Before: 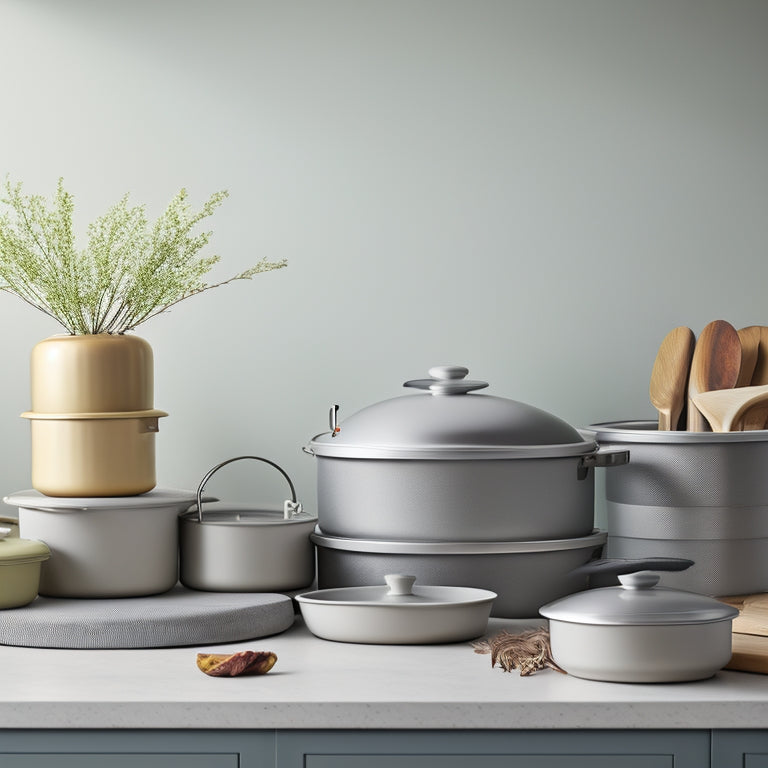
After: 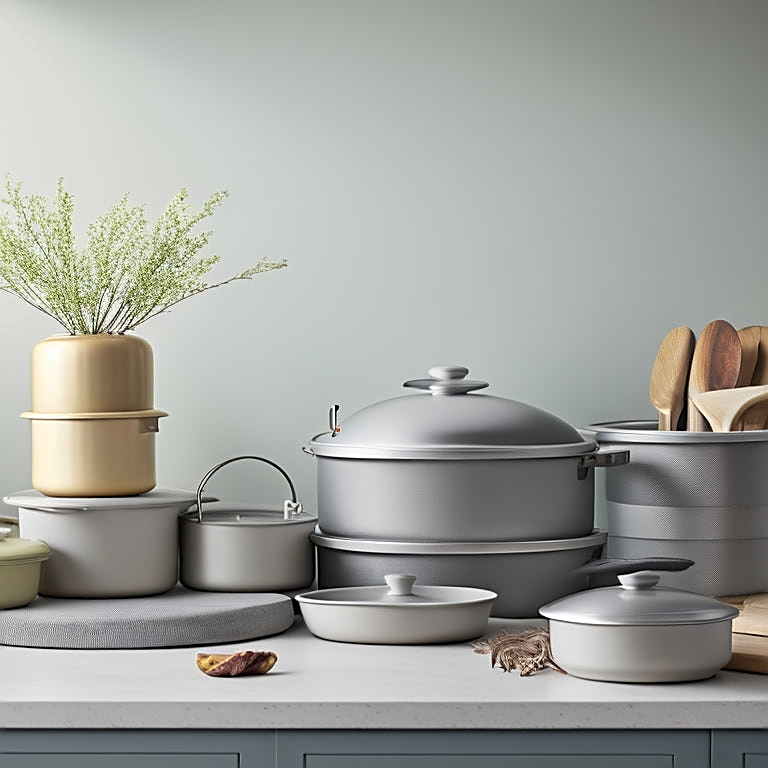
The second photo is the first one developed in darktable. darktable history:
color zones: curves: ch0 [(0, 0.558) (0.143, 0.559) (0.286, 0.529) (0.429, 0.505) (0.571, 0.5) (0.714, 0.5) (0.857, 0.5) (1, 0.558)]; ch1 [(0, 0.469) (0.01, 0.469) (0.12, 0.446) (0.248, 0.469) (0.5, 0.5) (0.748, 0.5) (0.99, 0.469) (1, 0.469)]
sharpen: on, module defaults
